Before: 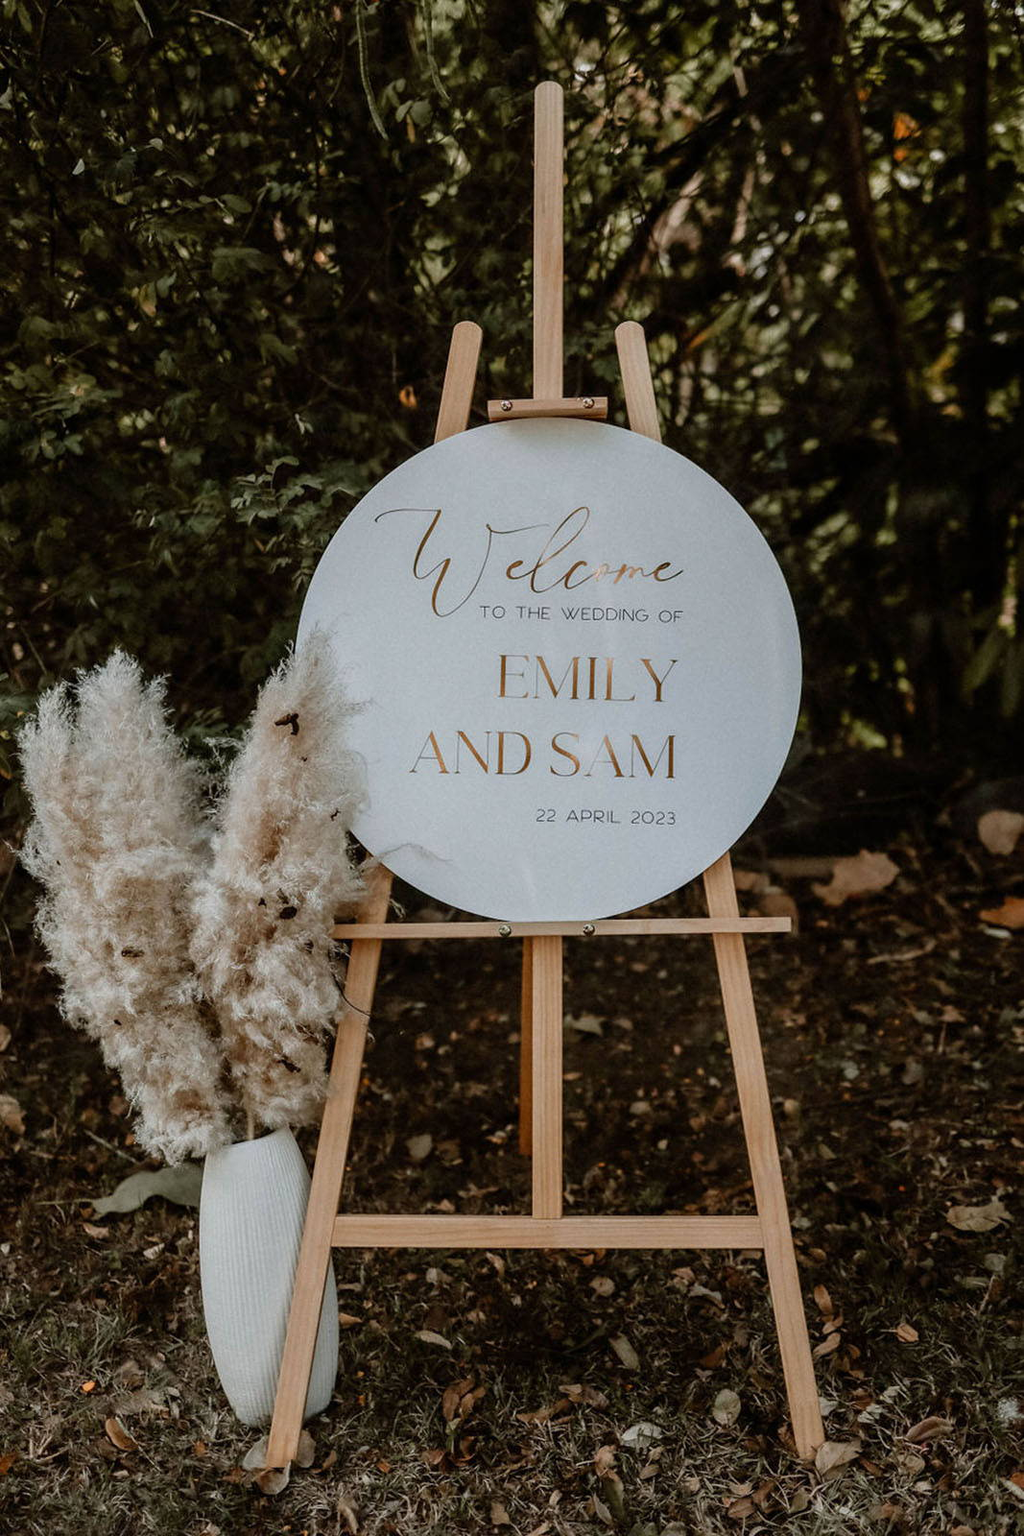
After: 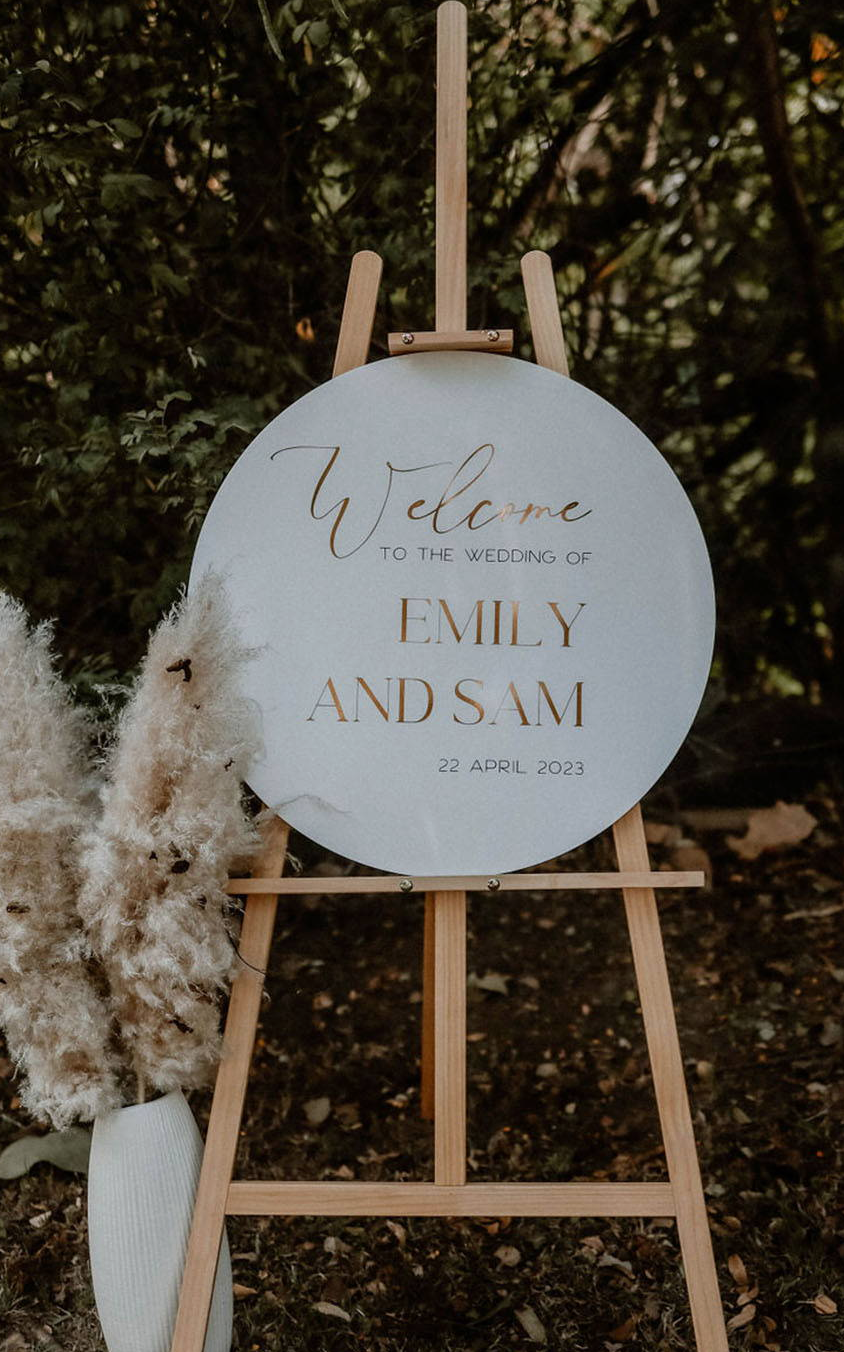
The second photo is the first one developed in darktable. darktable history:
exposure: exposure -0.157 EV, compensate exposure bias true, compensate highlight preservation false
crop: left 11.277%, top 5.301%, right 9.56%, bottom 10.197%
